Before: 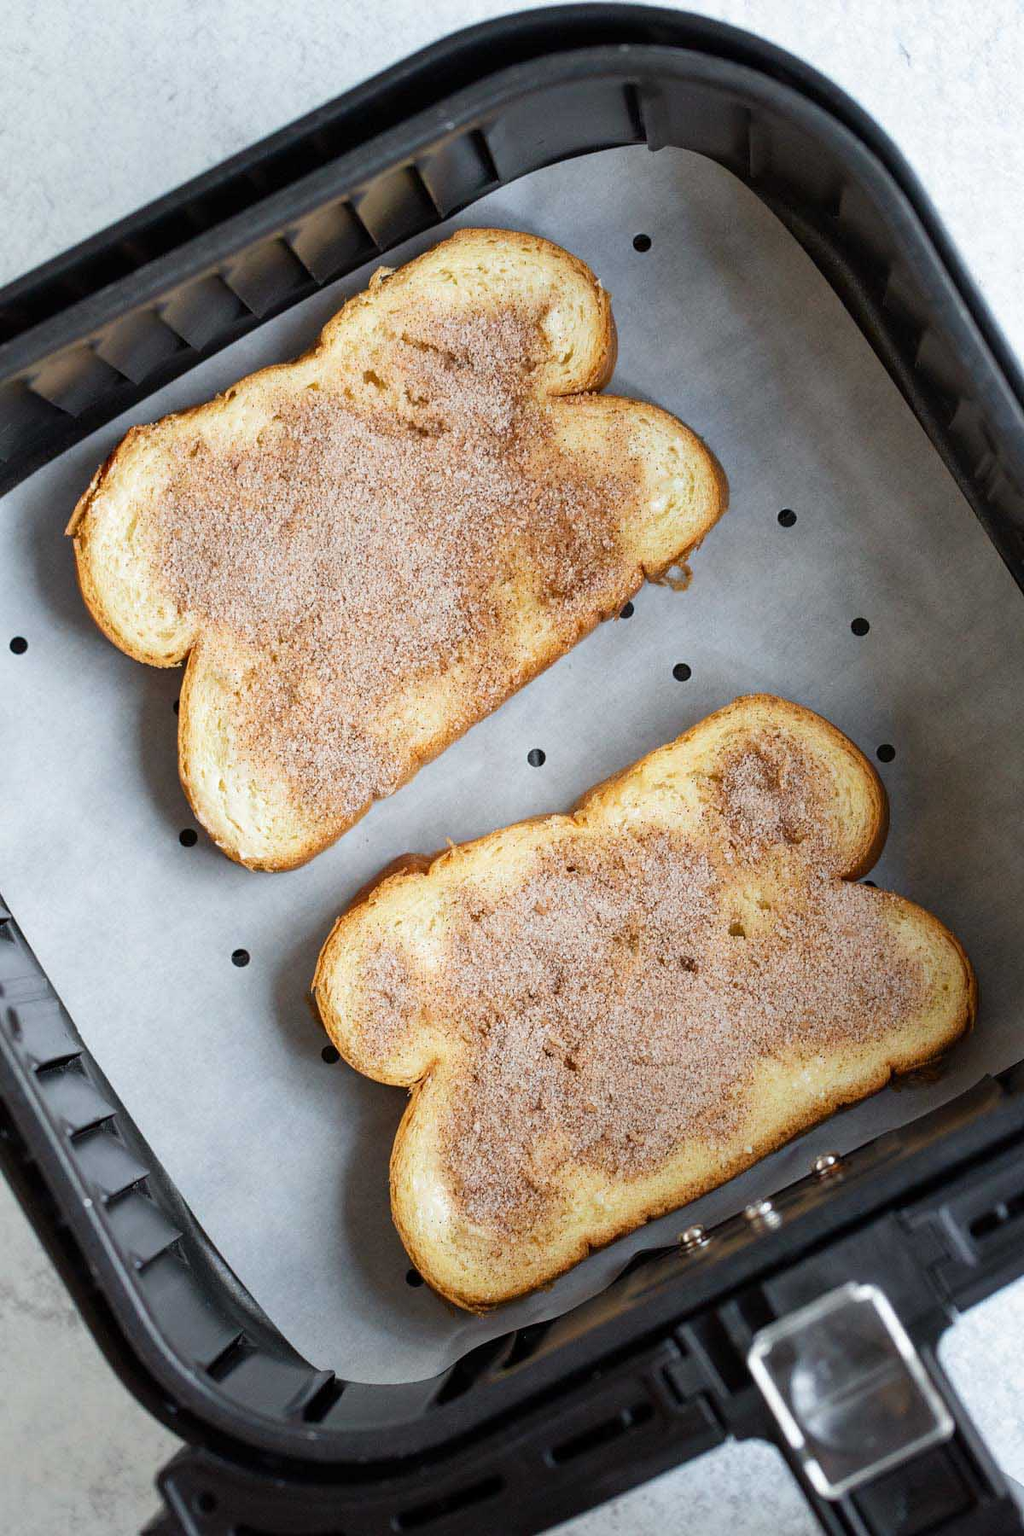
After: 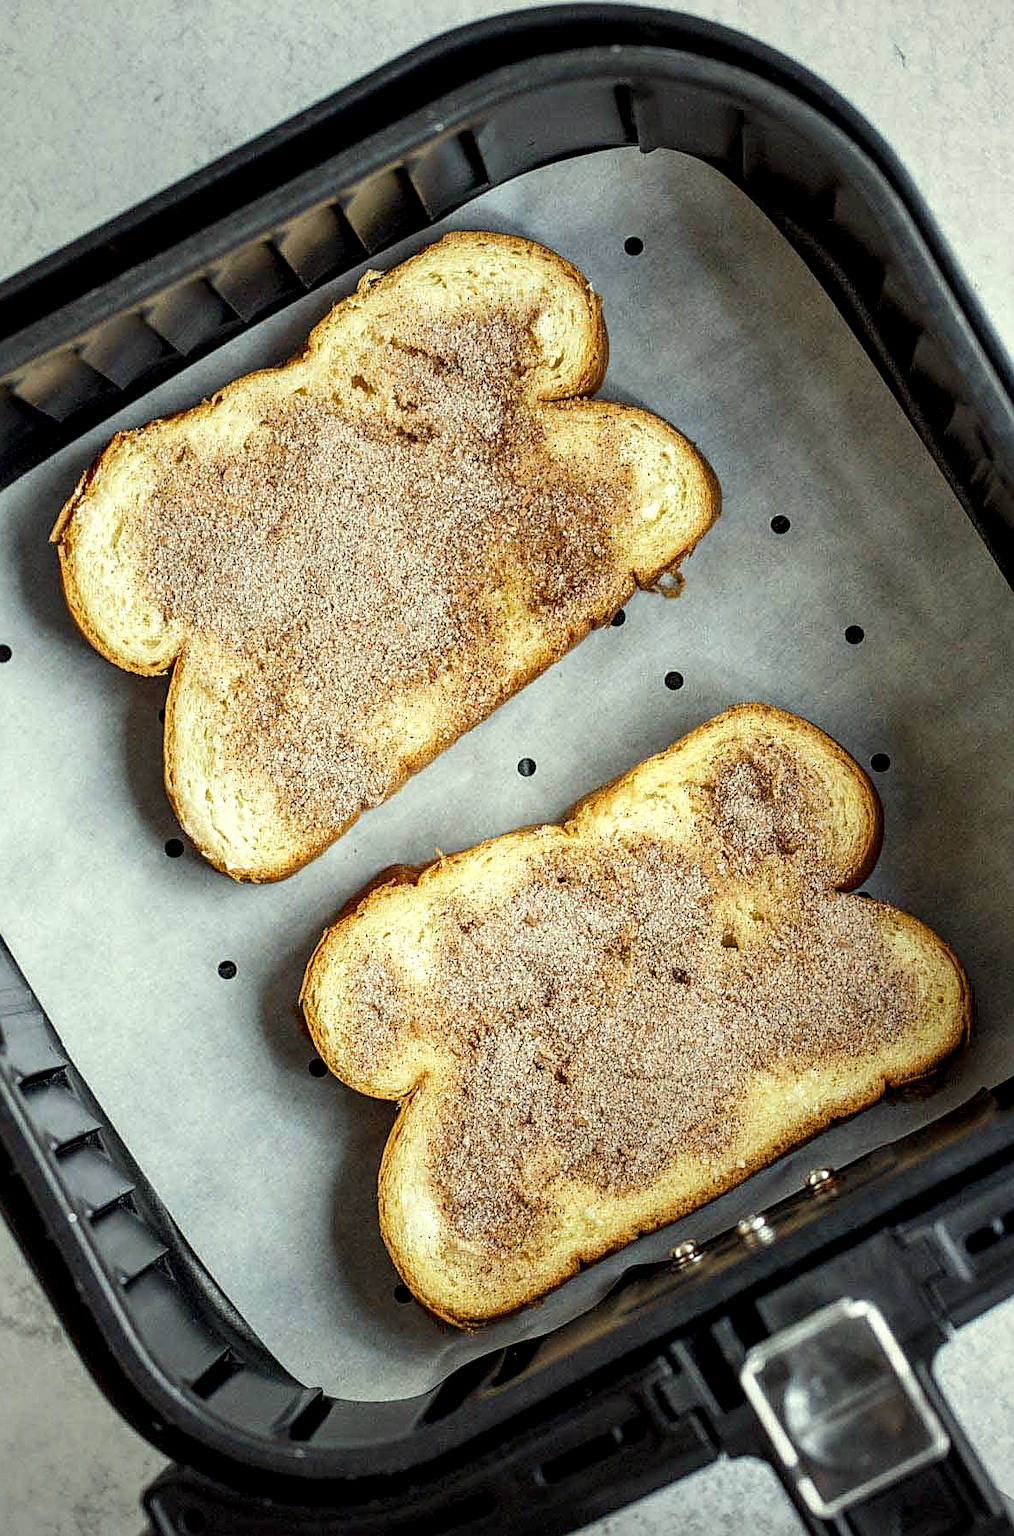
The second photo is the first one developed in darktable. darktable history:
vignetting: fall-off start 74.2%, fall-off radius 65.68%
sharpen: on, module defaults
local contrast: highlights 60%, shadows 59%, detail 160%
color correction: highlights a* -5.78, highlights b* 11.15
crop and rotate: left 1.624%, right 0.521%, bottom 1.192%
